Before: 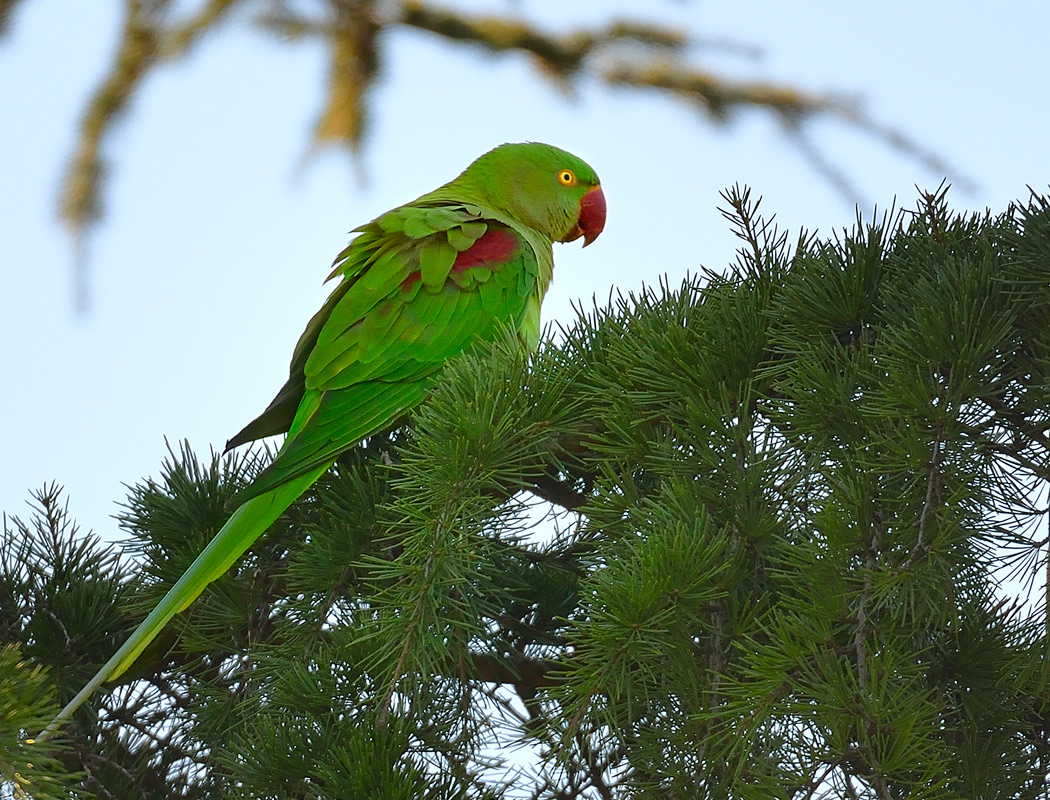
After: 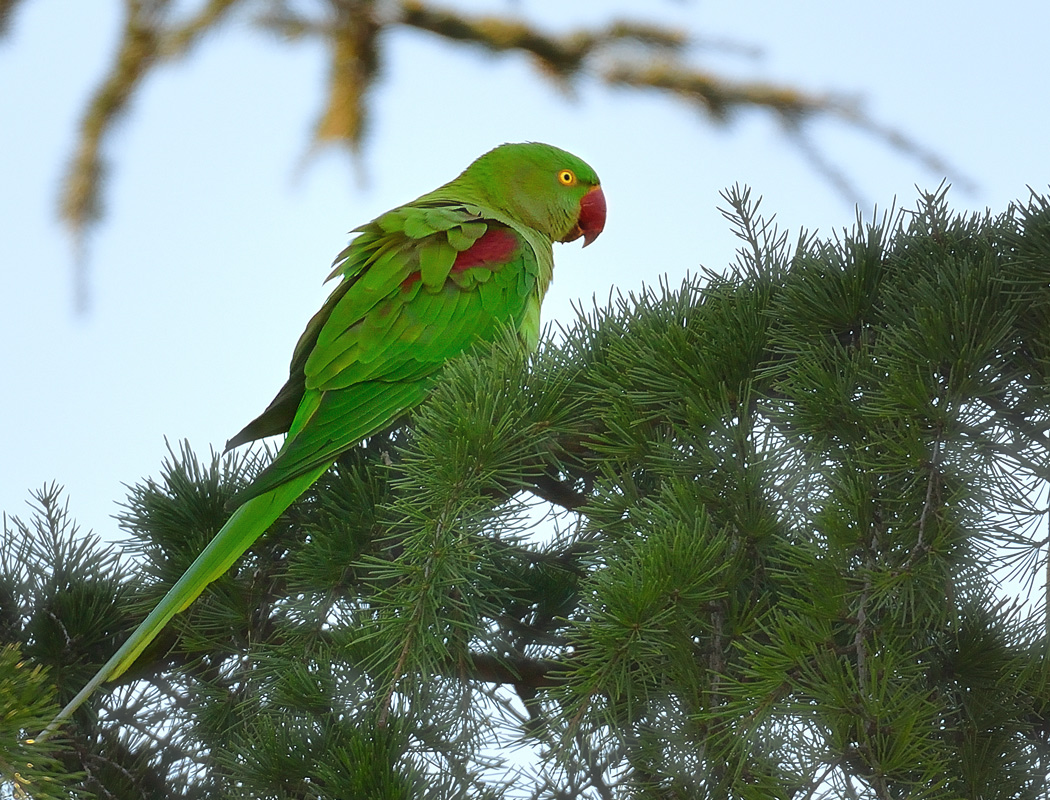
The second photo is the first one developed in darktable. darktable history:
haze removal: strength -0.096, adaptive false
local contrast: mode bilateral grid, contrast 16, coarseness 36, detail 105%, midtone range 0.2
